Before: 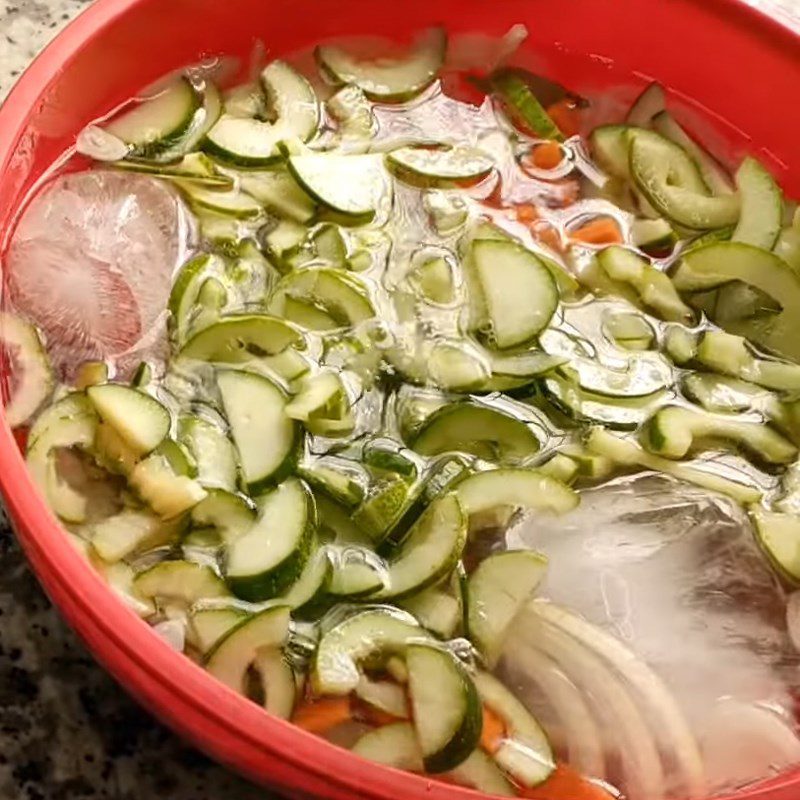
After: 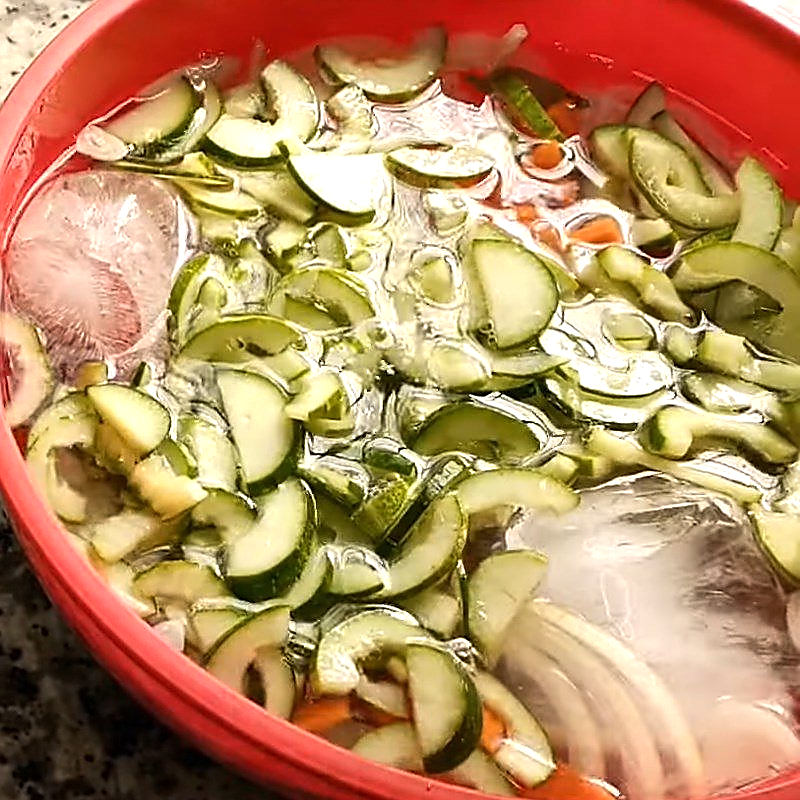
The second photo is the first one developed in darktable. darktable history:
sharpen: radius 1.396, amount 1.244, threshold 0.737
tone equalizer: -8 EV -0.4 EV, -7 EV -0.397 EV, -6 EV -0.302 EV, -5 EV -0.226 EV, -3 EV 0.188 EV, -2 EV 0.361 EV, -1 EV 0.369 EV, +0 EV 0.424 EV, edges refinement/feathering 500, mask exposure compensation -1.57 EV, preserve details no
